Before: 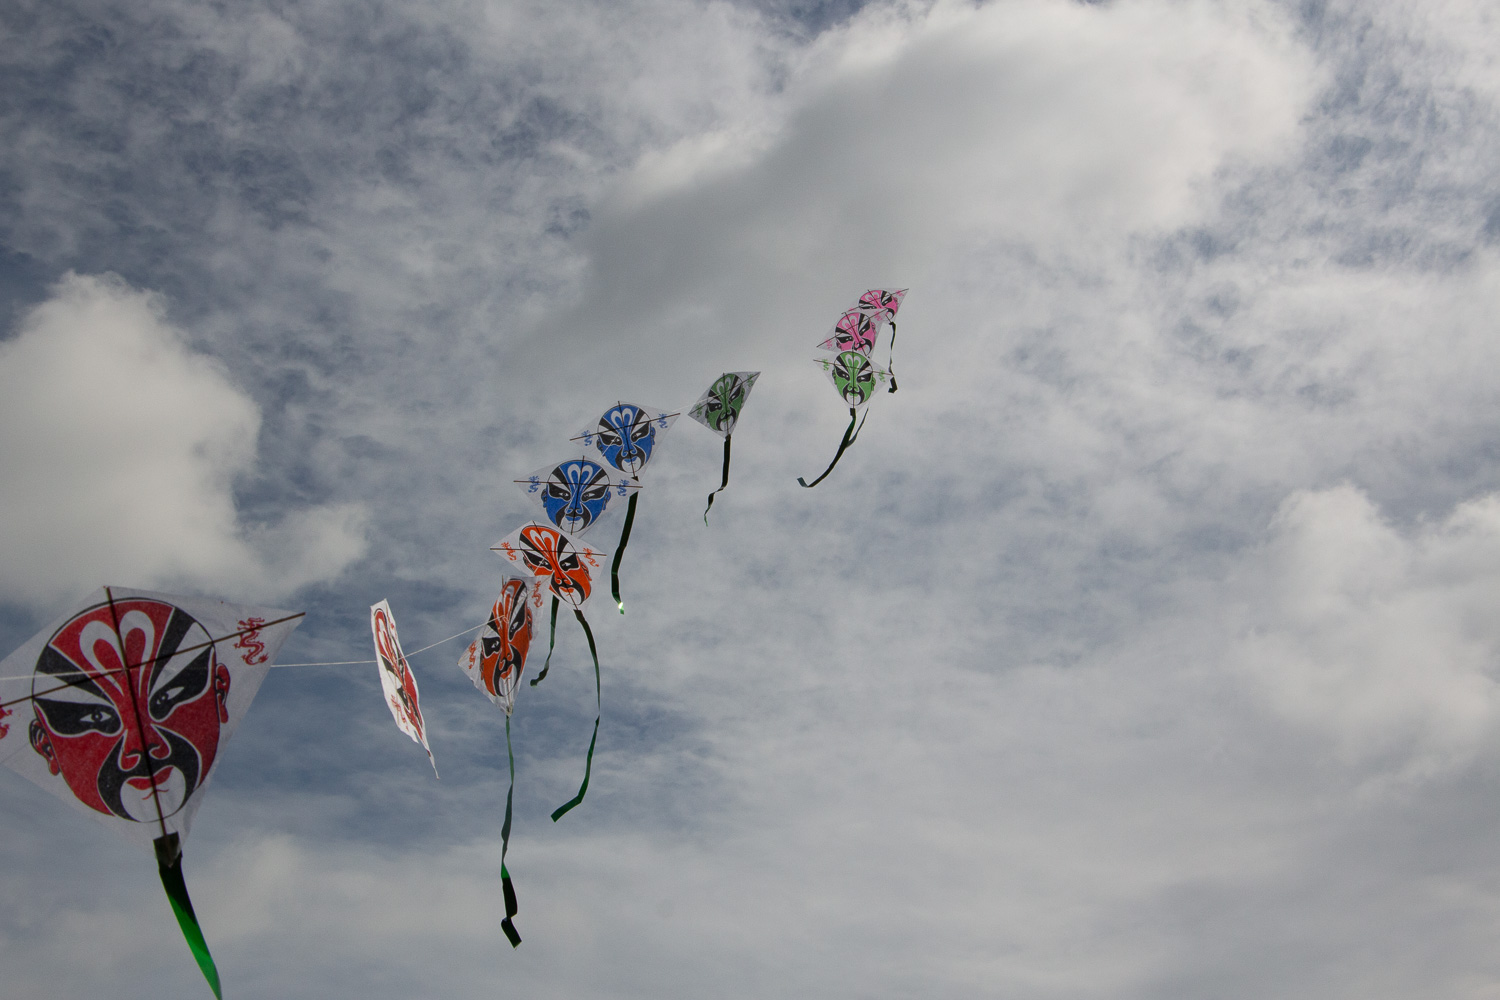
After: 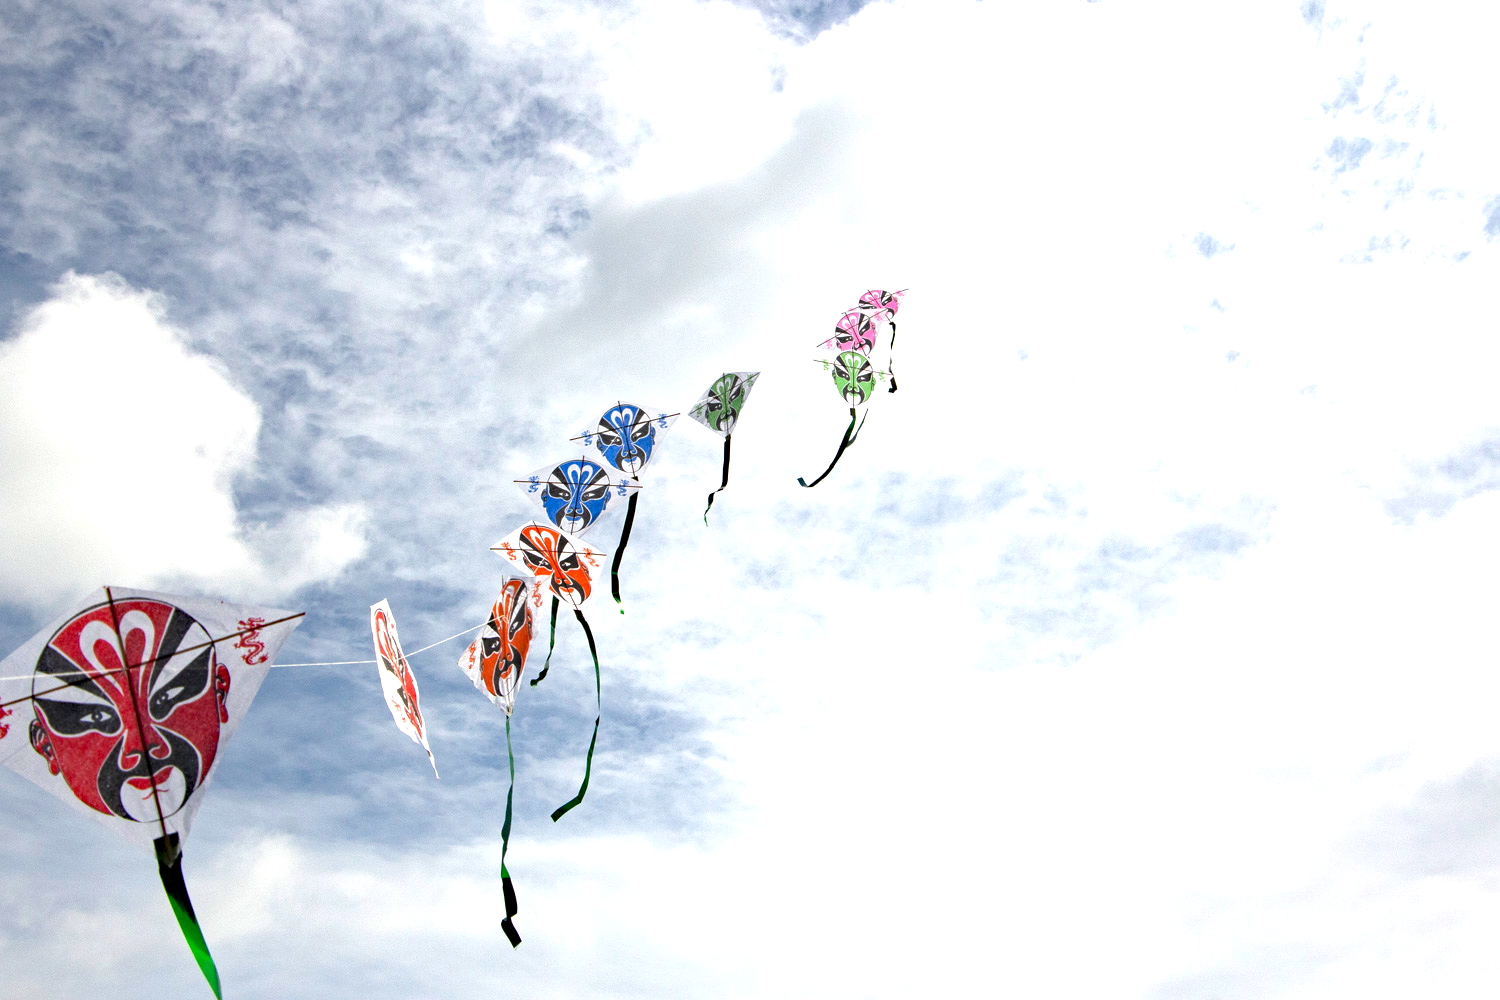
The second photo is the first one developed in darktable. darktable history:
haze removal: compatibility mode true, adaptive false
exposure: black level correction 0, exposure 1.744 EV, compensate highlight preservation false
